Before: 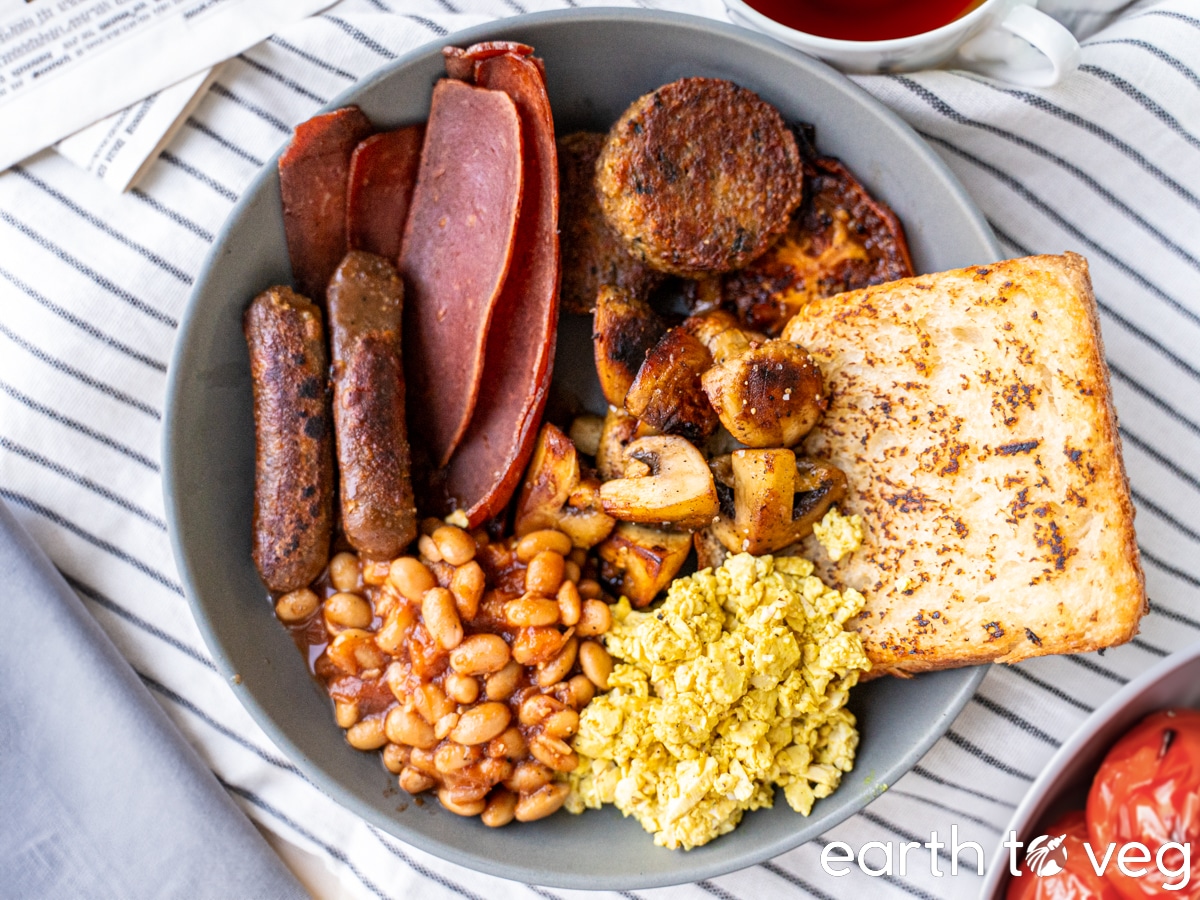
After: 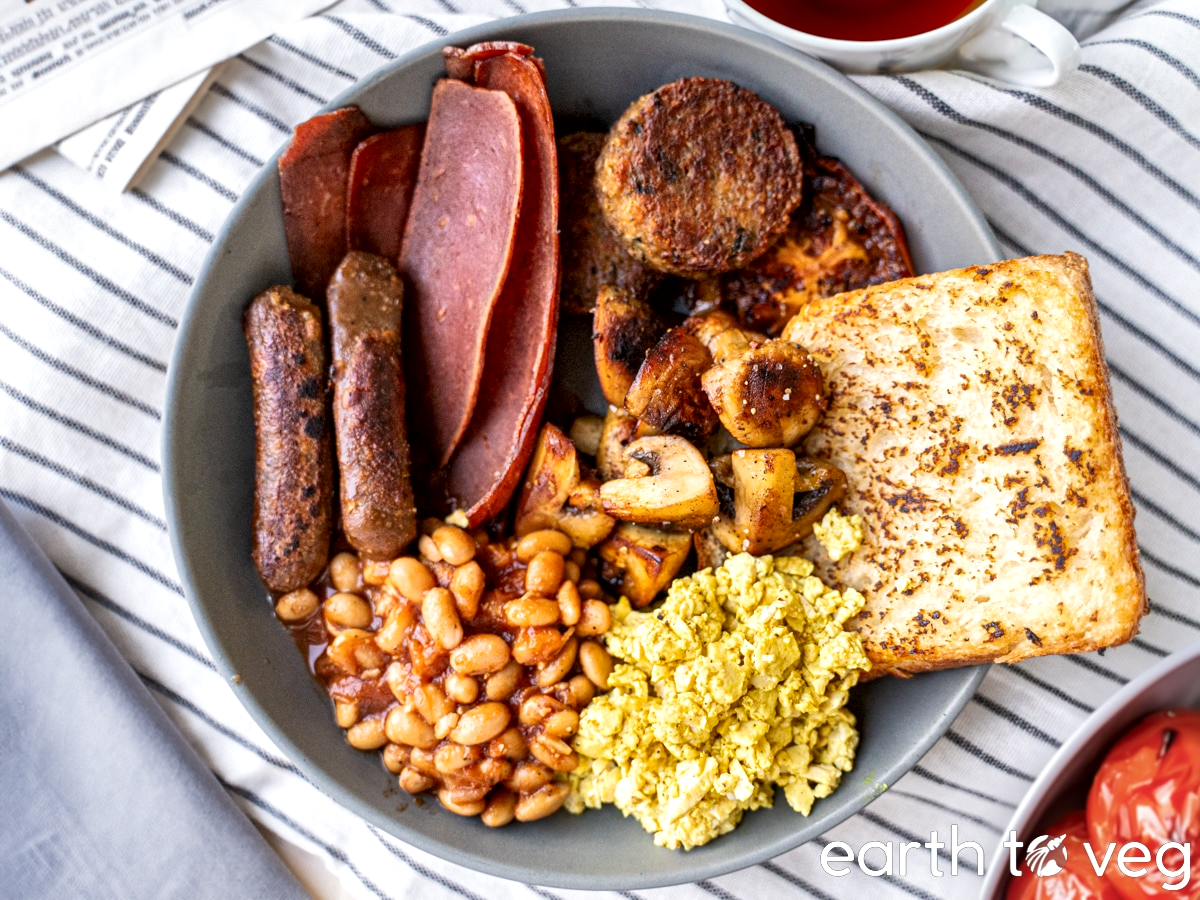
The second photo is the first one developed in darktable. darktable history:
local contrast: mode bilateral grid, contrast 25, coarseness 60, detail 151%, midtone range 0.2
shadows and highlights: shadows 25, highlights -25
tone equalizer: -7 EV 0.13 EV, smoothing diameter 25%, edges refinement/feathering 10, preserve details guided filter
